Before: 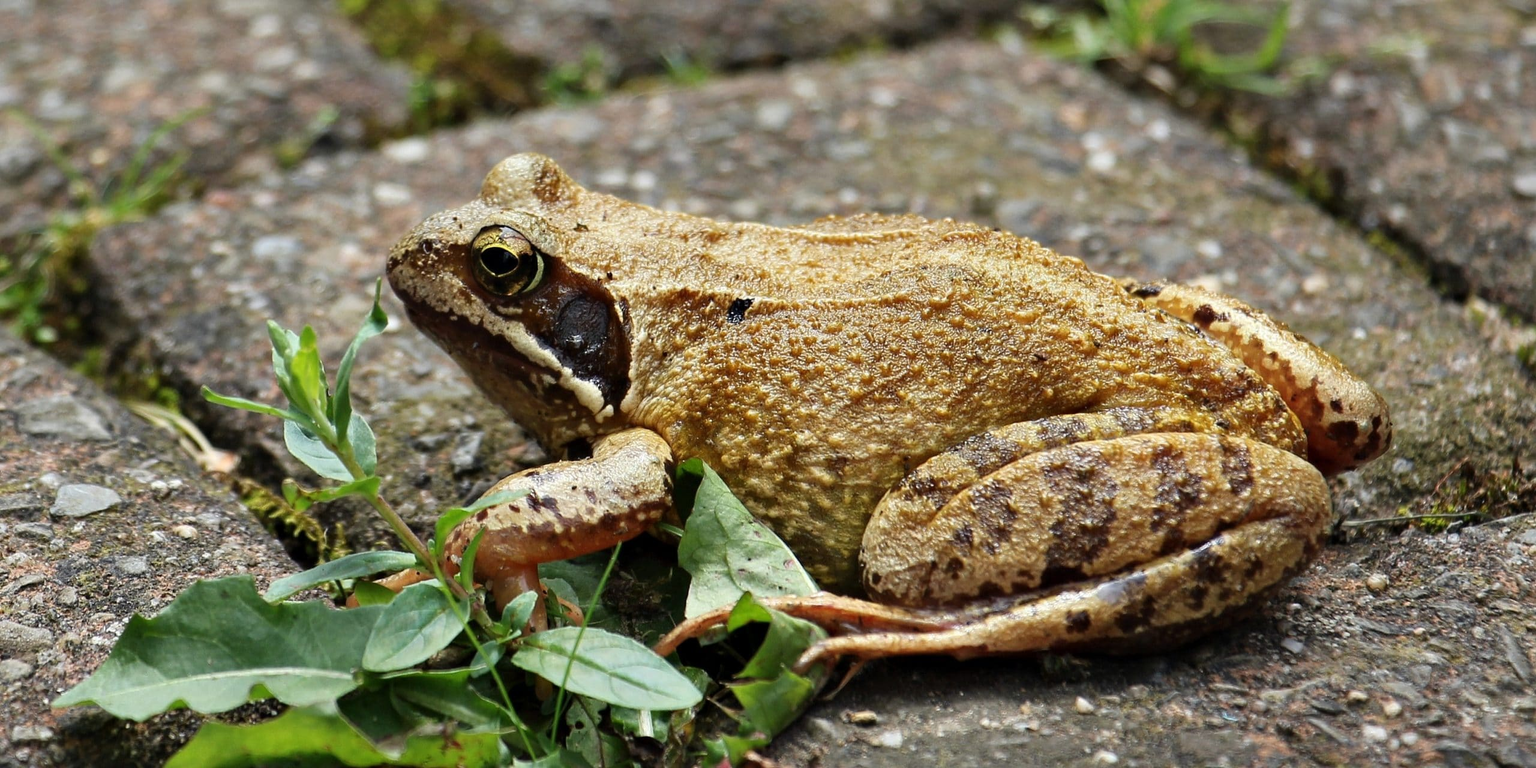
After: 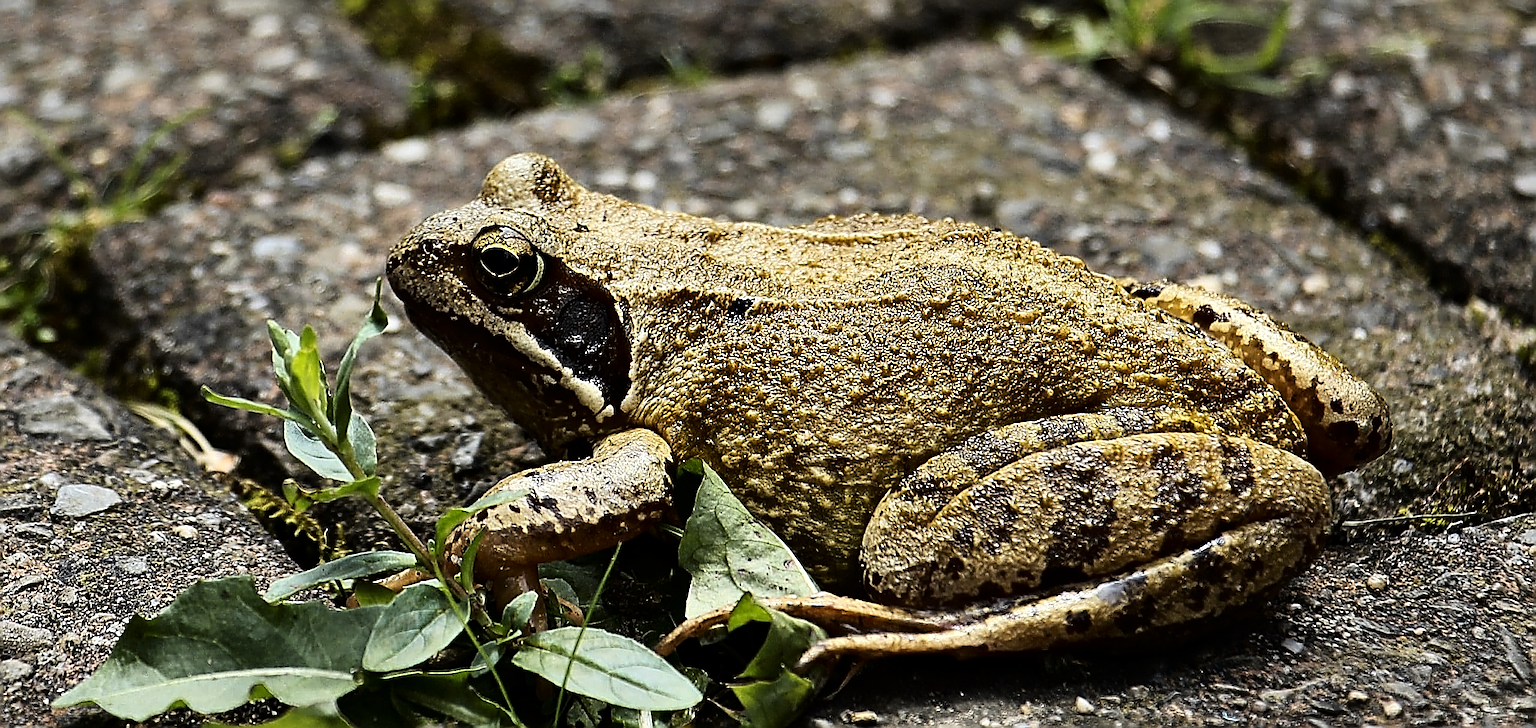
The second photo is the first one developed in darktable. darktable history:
contrast brightness saturation: contrast 0.22
crop and rotate: top 0%, bottom 5.097%
color contrast: green-magenta contrast 0.8, blue-yellow contrast 1.1, unbound 0
sharpen: amount 2
tone curve: curves: ch0 [(0, 0) (0.153, 0.06) (1, 1)], color space Lab, linked channels, preserve colors none
